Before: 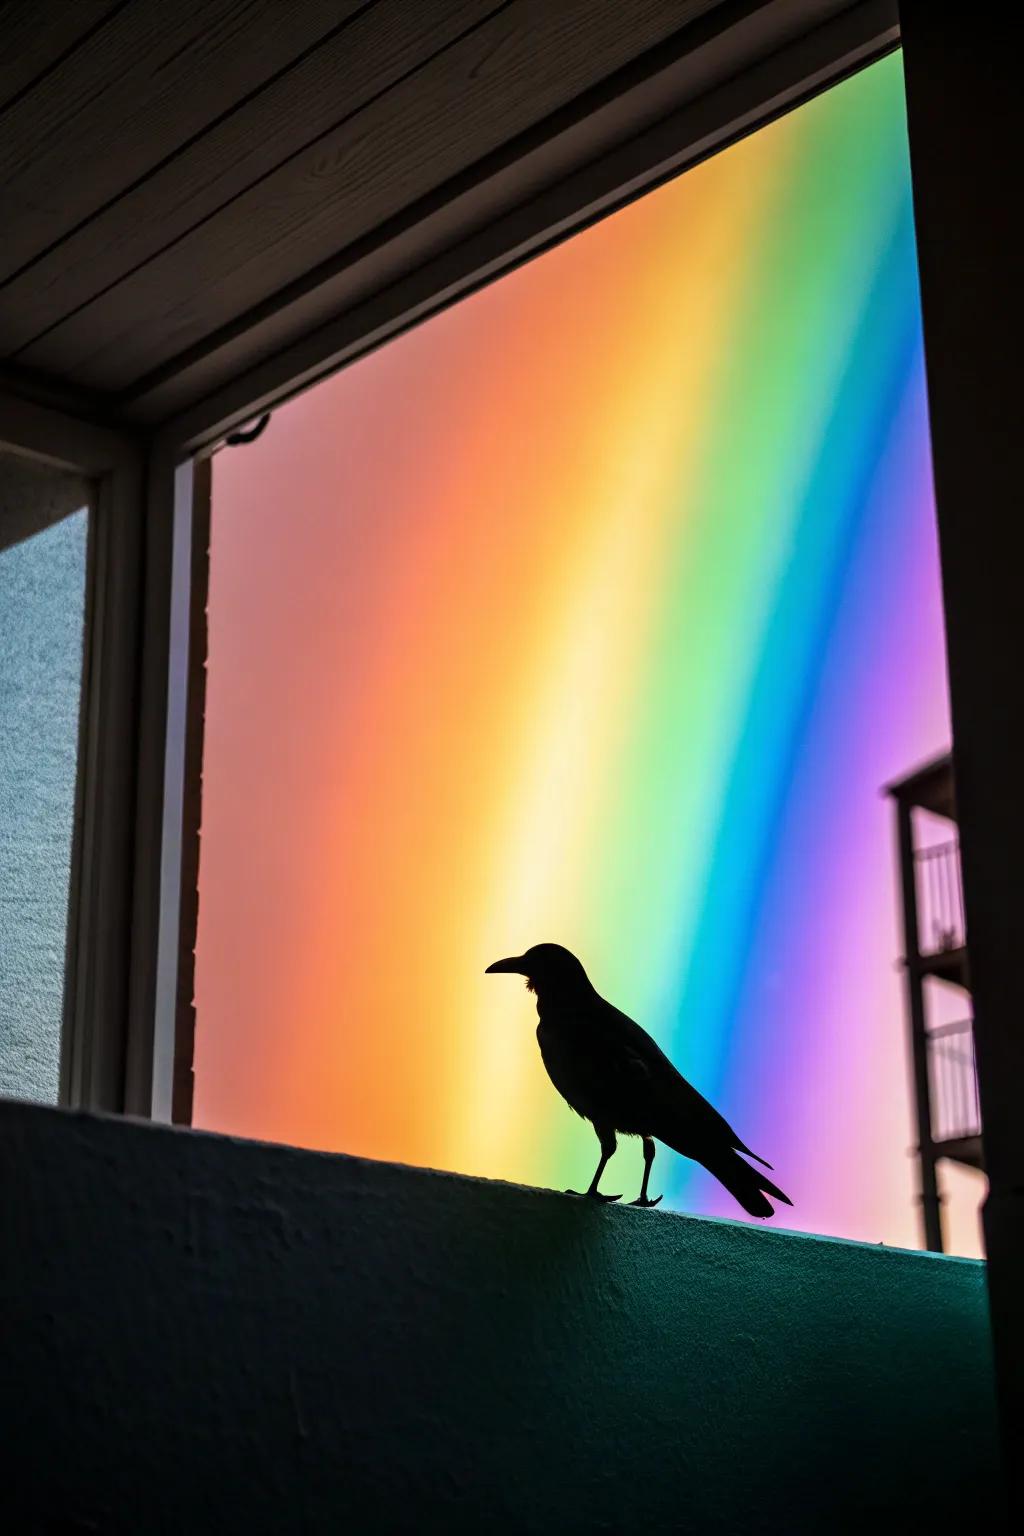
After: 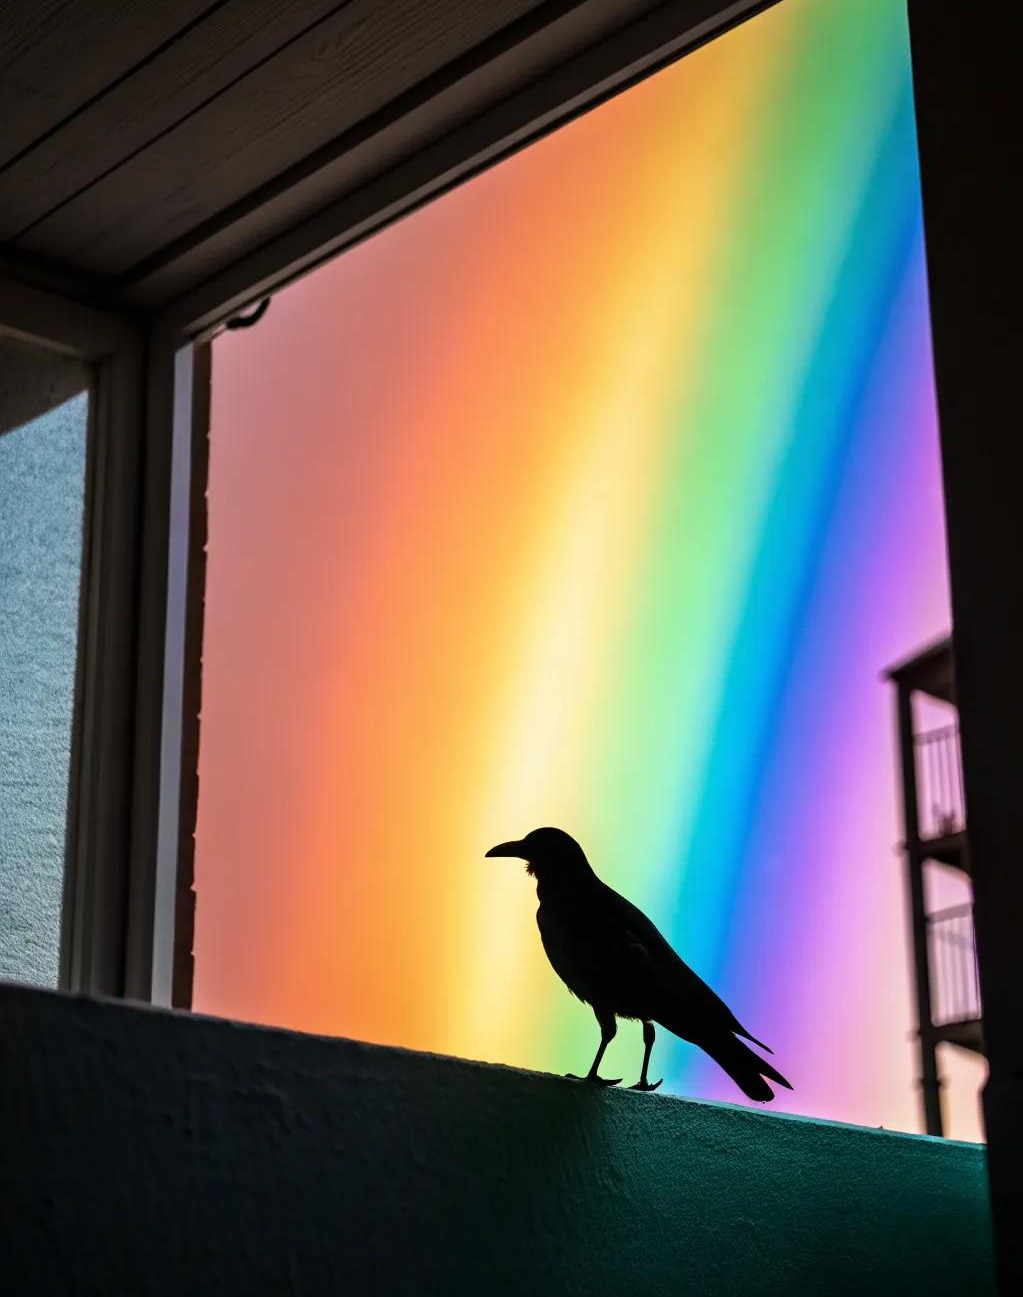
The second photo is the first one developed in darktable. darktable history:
crop: top 7.612%, bottom 7.943%
